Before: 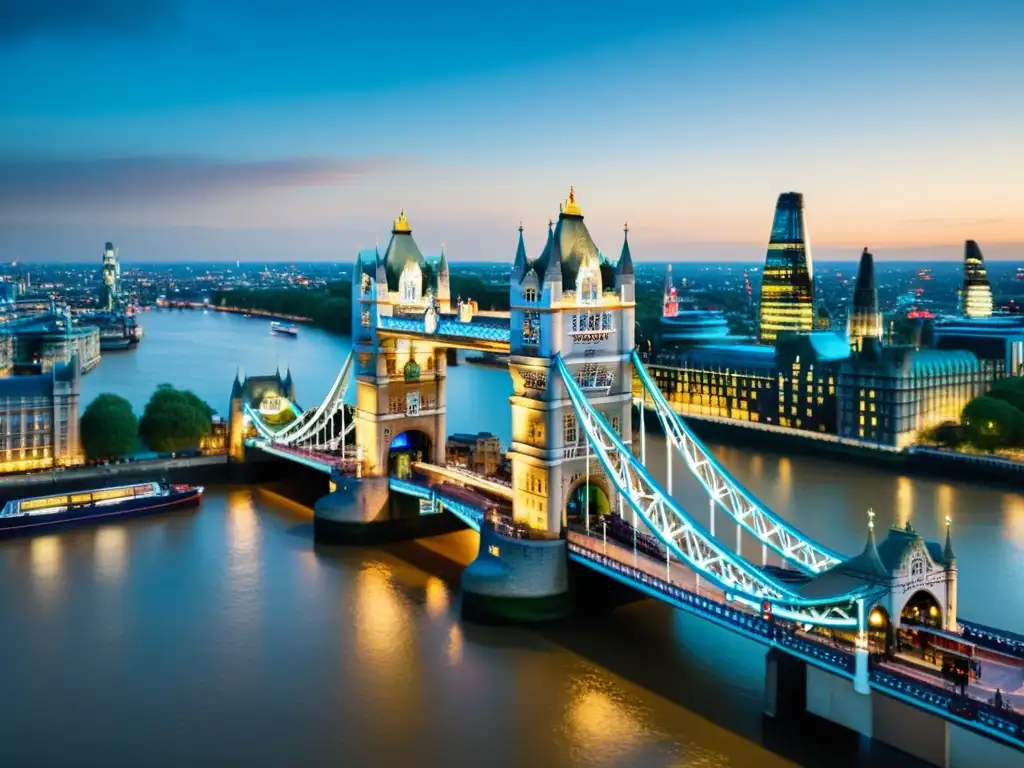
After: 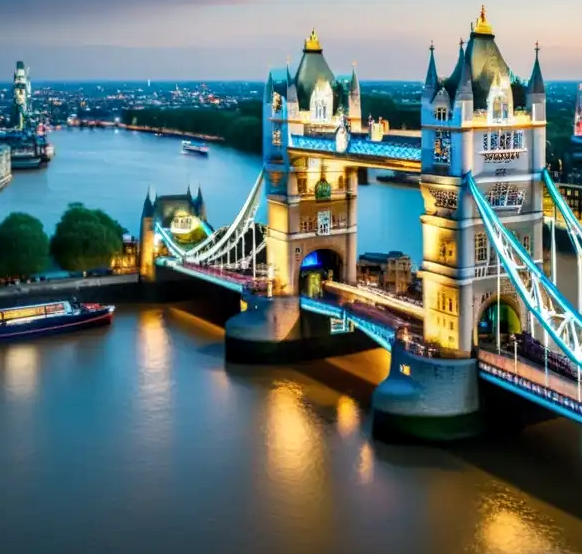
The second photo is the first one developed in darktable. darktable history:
local contrast: on, module defaults
crop: left 8.743%, top 23.688%, right 34.392%, bottom 4.155%
